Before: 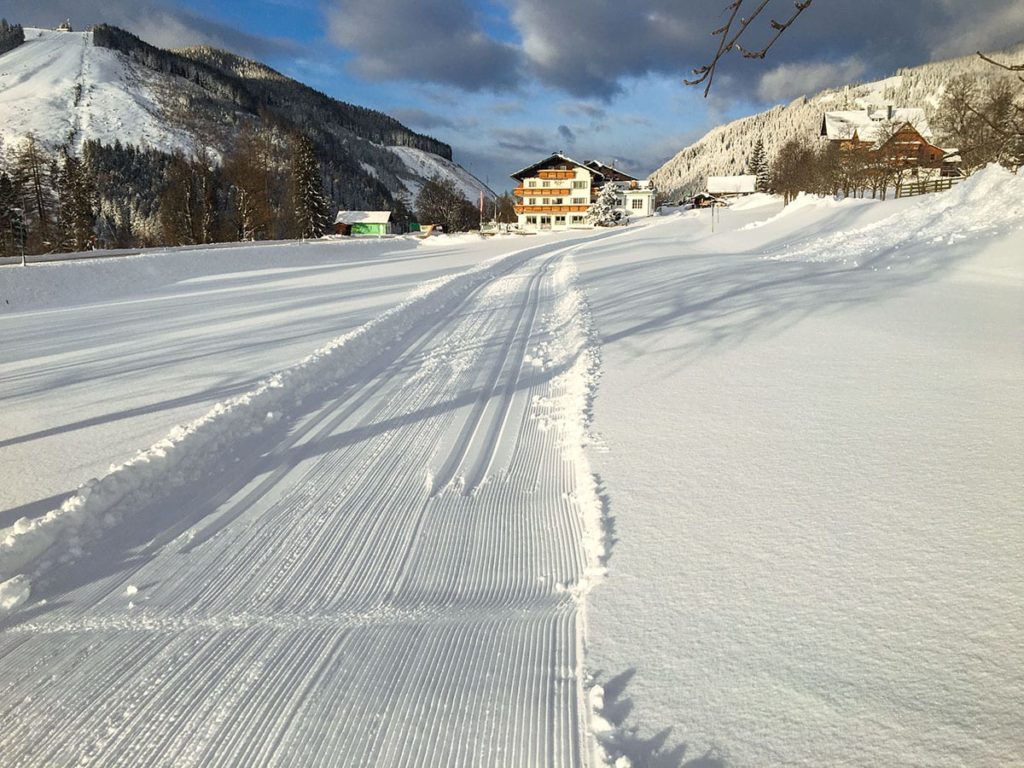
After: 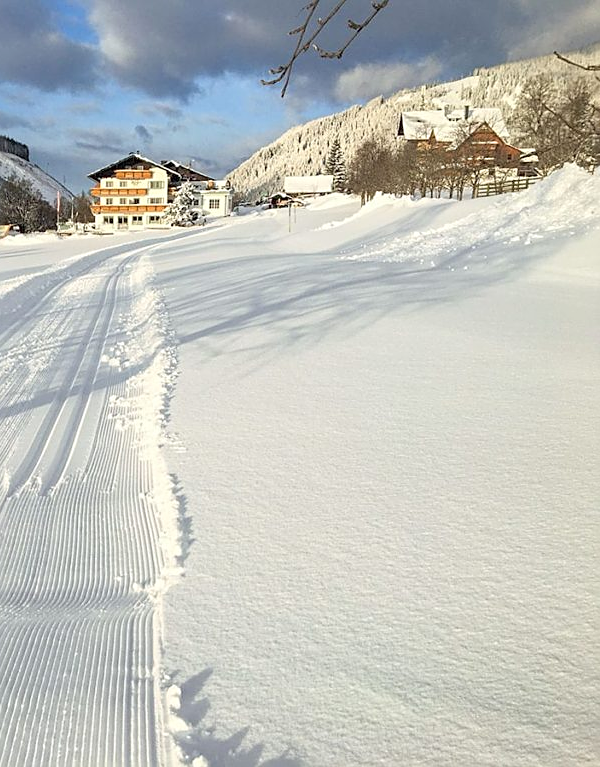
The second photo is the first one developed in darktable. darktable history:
crop: left 41.402%
contrast brightness saturation: brightness 0.15
sharpen: on, module defaults
